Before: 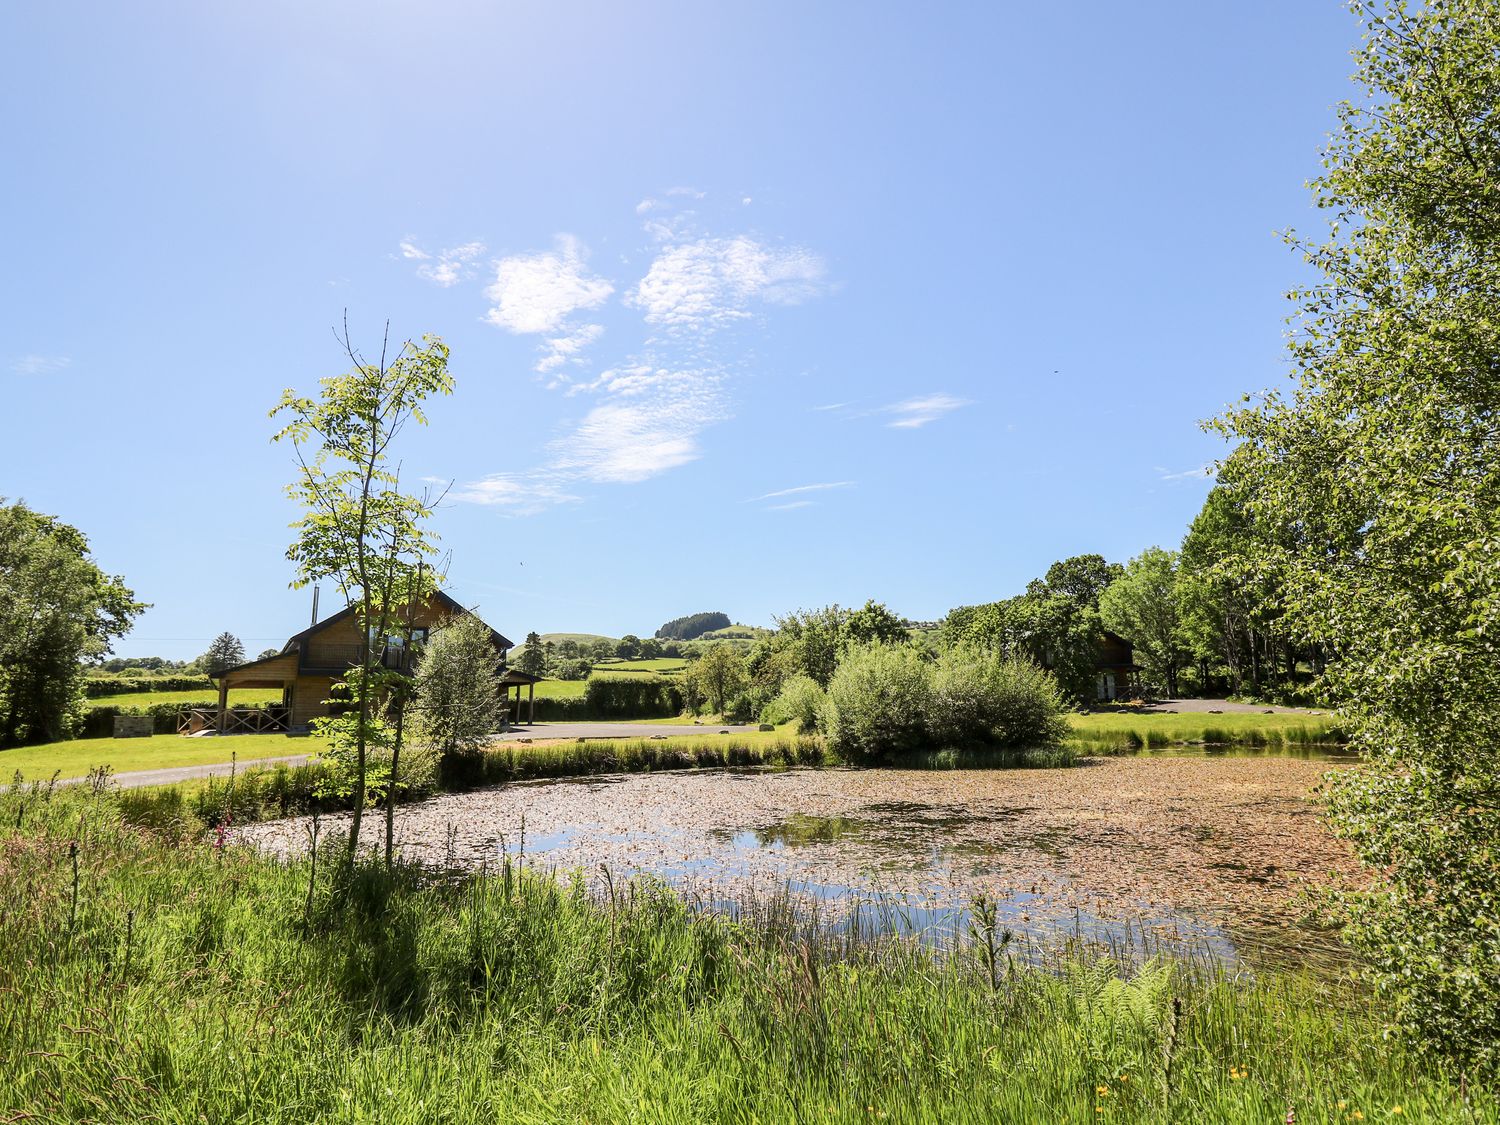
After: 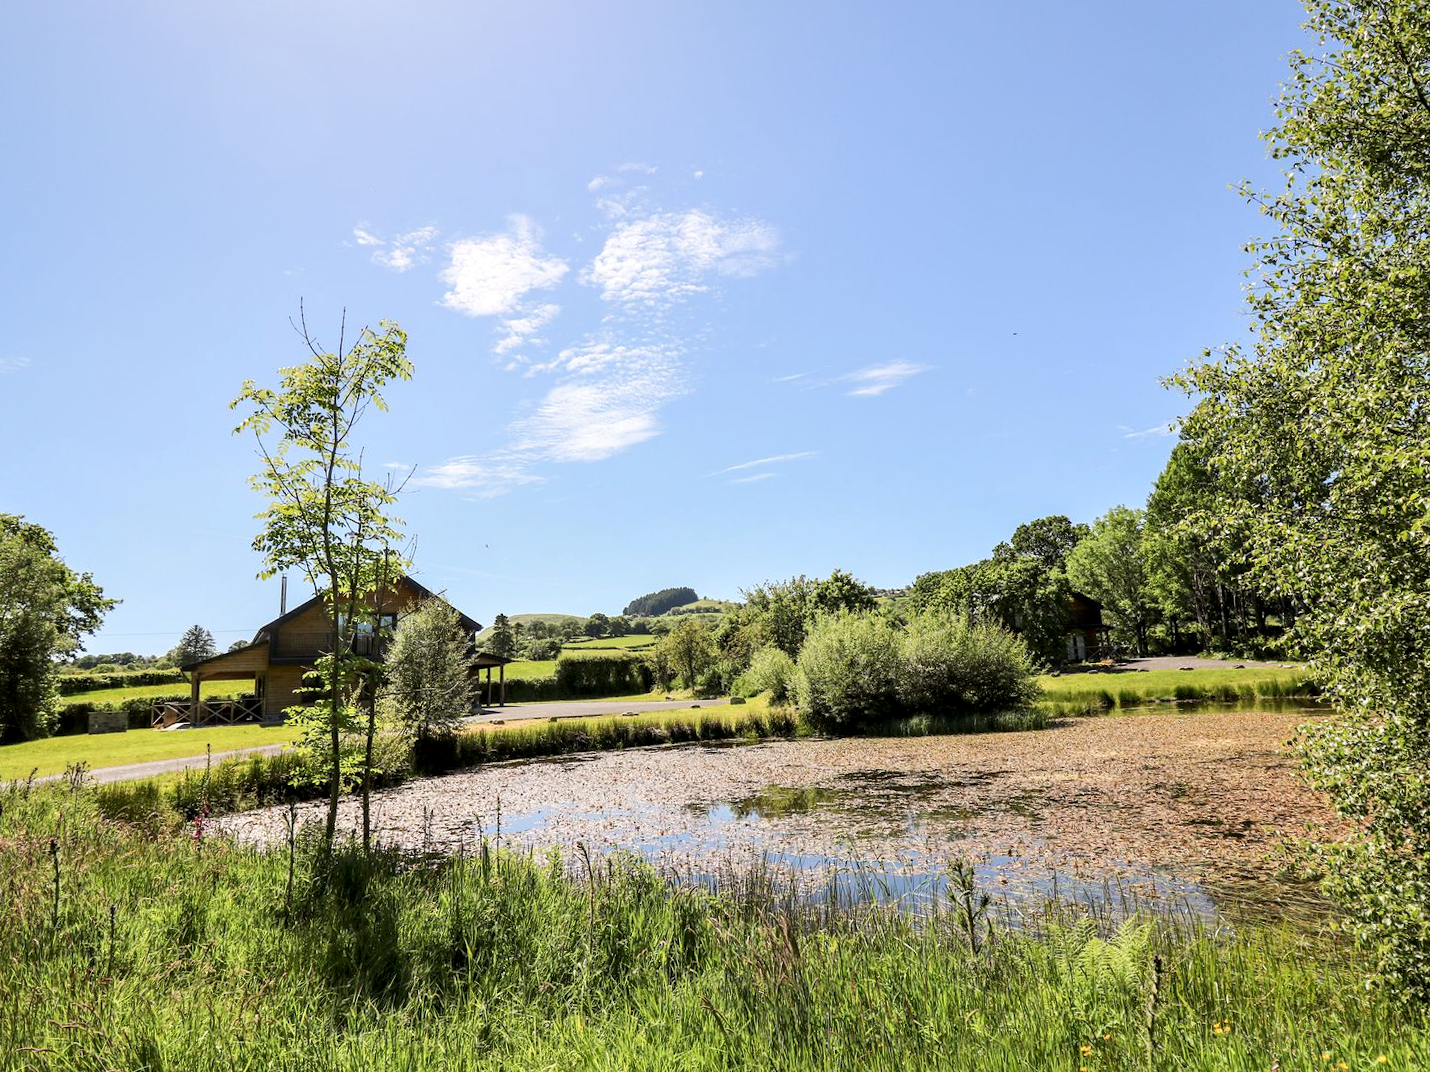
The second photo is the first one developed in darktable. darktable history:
contrast equalizer: octaves 7, y [[0.524 ×6], [0.512 ×6], [0.379 ×6], [0 ×6], [0 ×6]]
rotate and perspective: rotation -2.12°, lens shift (vertical) 0.009, lens shift (horizontal) -0.008, automatic cropping original format, crop left 0.036, crop right 0.964, crop top 0.05, crop bottom 0.959
